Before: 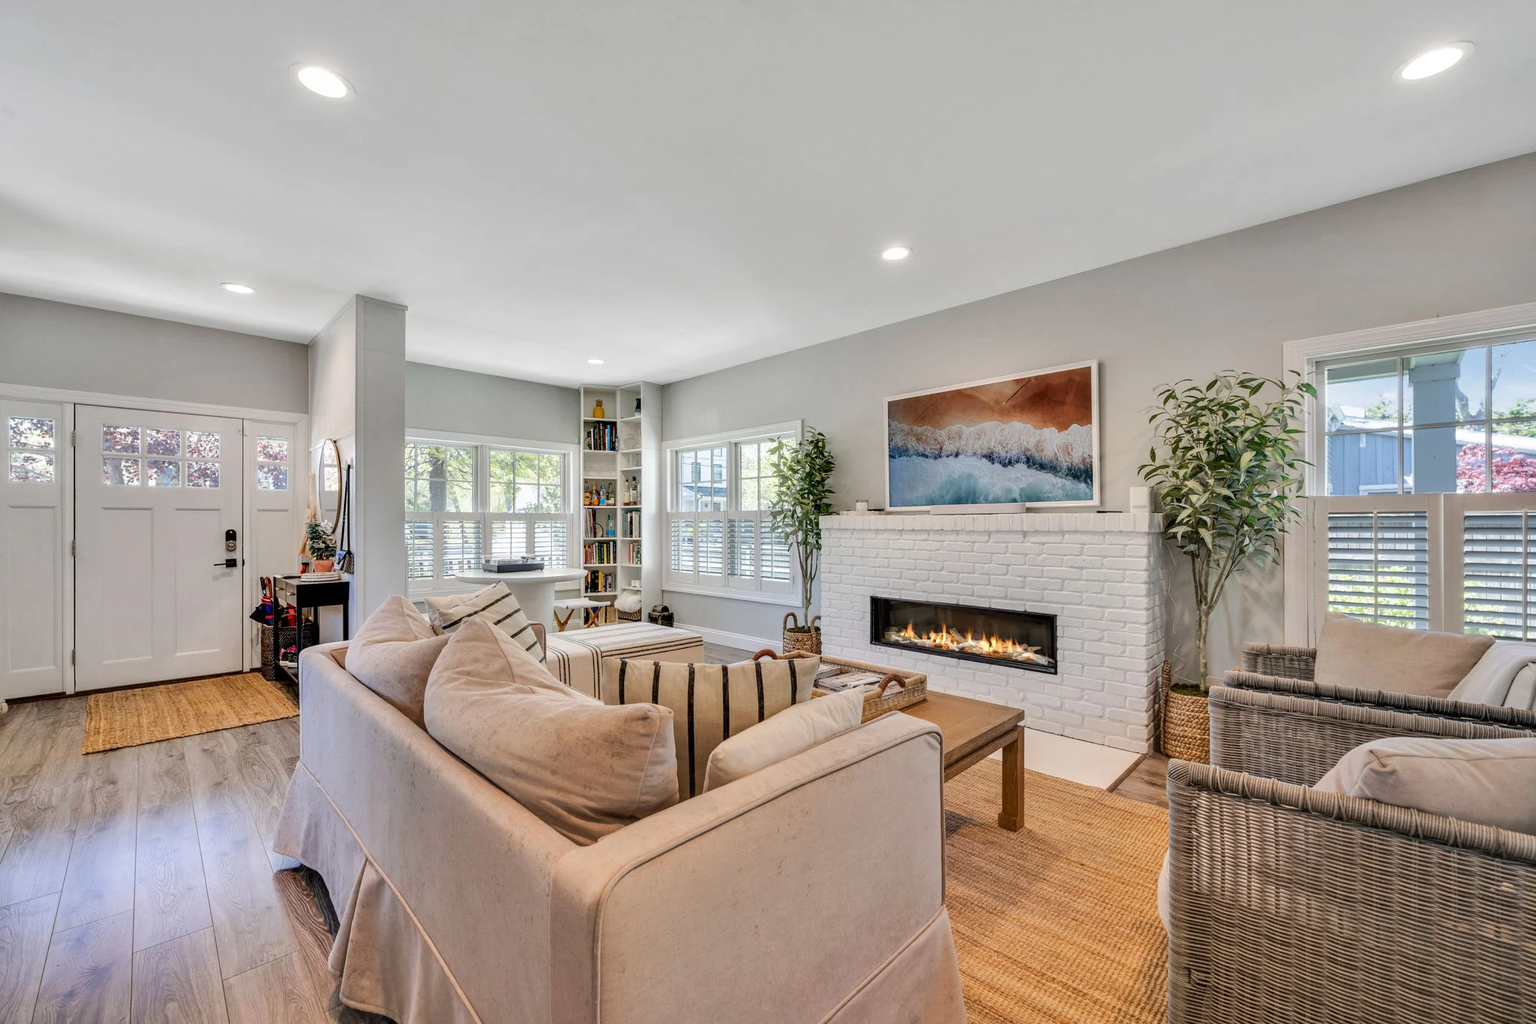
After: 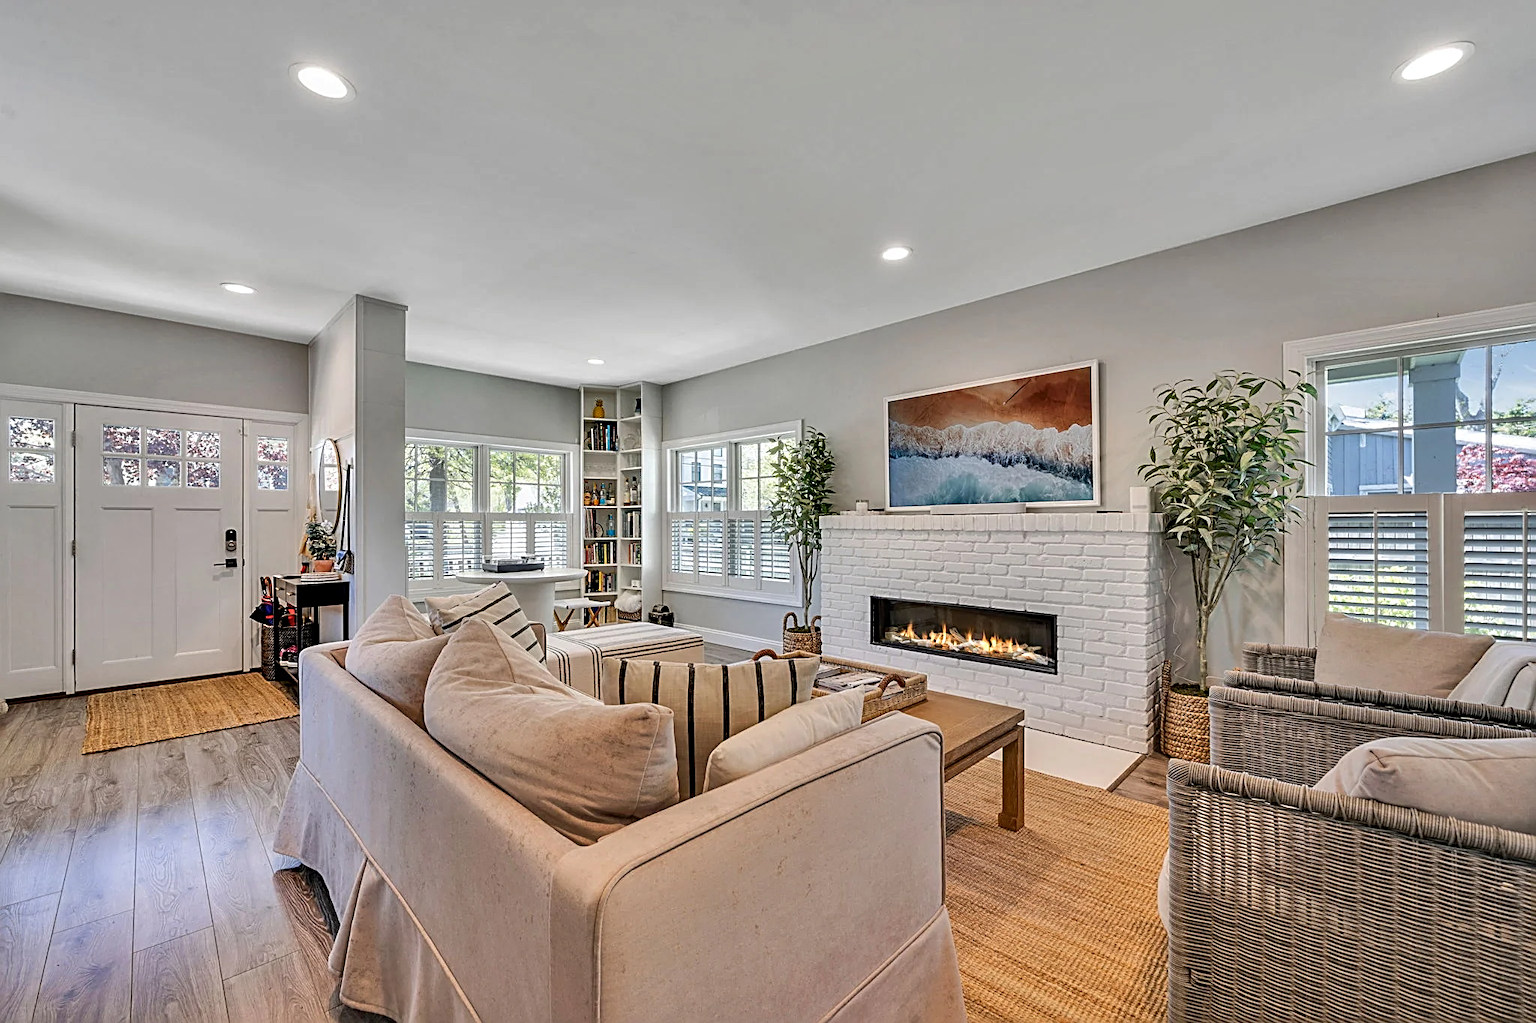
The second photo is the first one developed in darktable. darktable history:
shadows and highlights: soften with gaussian
sharpen: radius 2.796, amount 0.71
